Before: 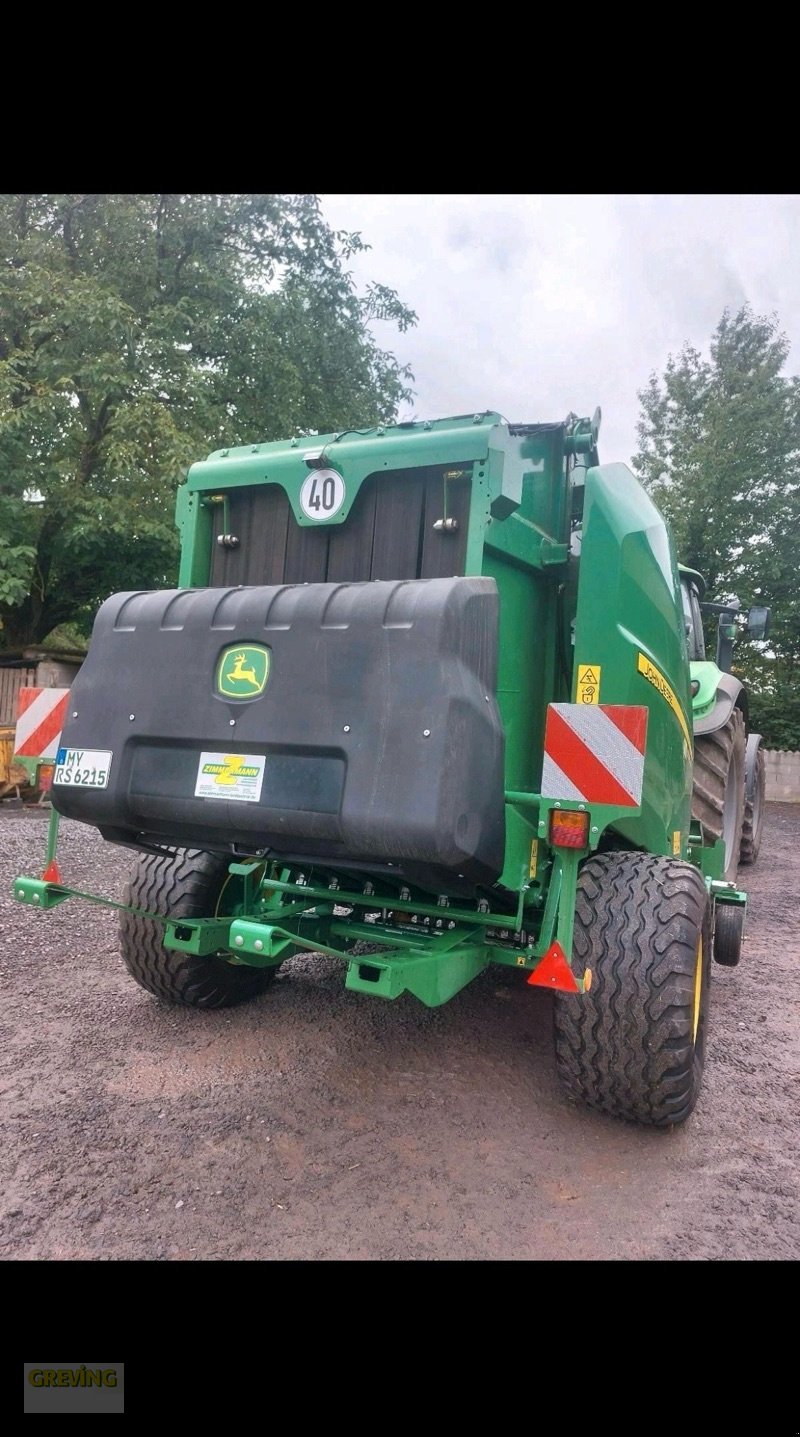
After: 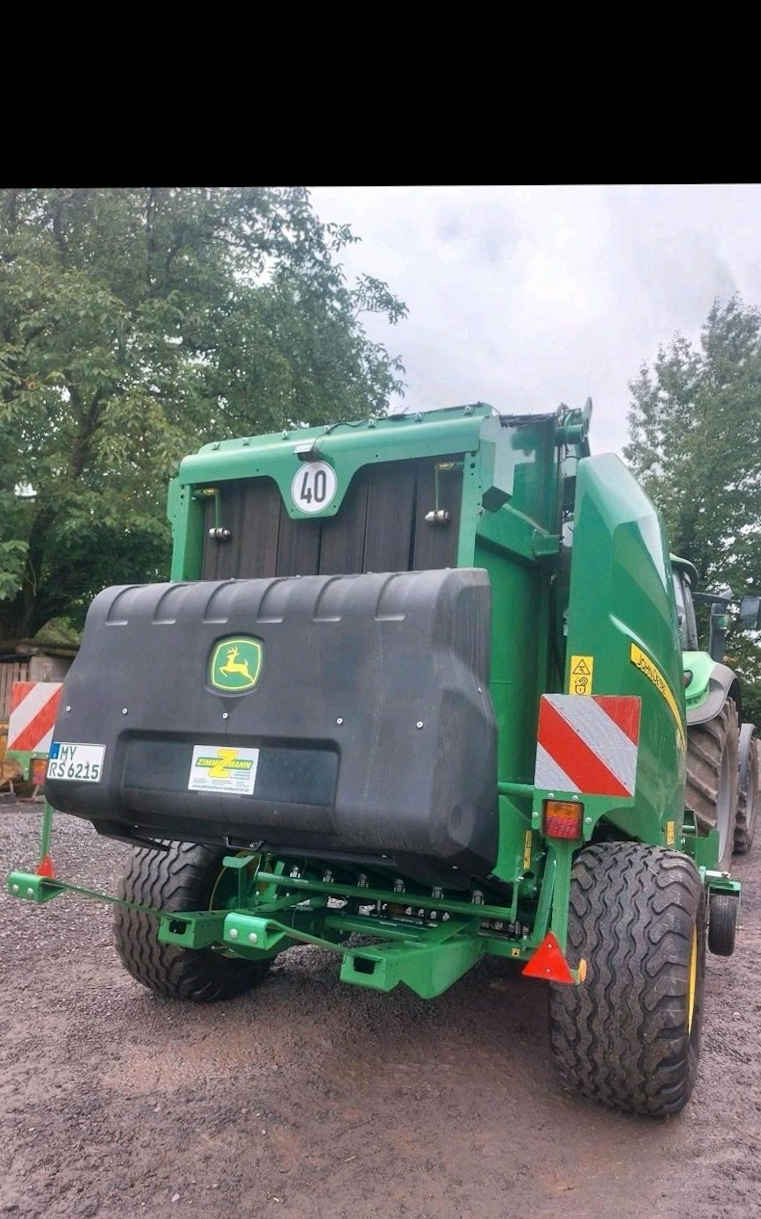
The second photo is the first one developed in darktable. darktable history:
crop and rotate: angle 0.377°, left 0.305%, right 3.328%, bottom 14.158%
